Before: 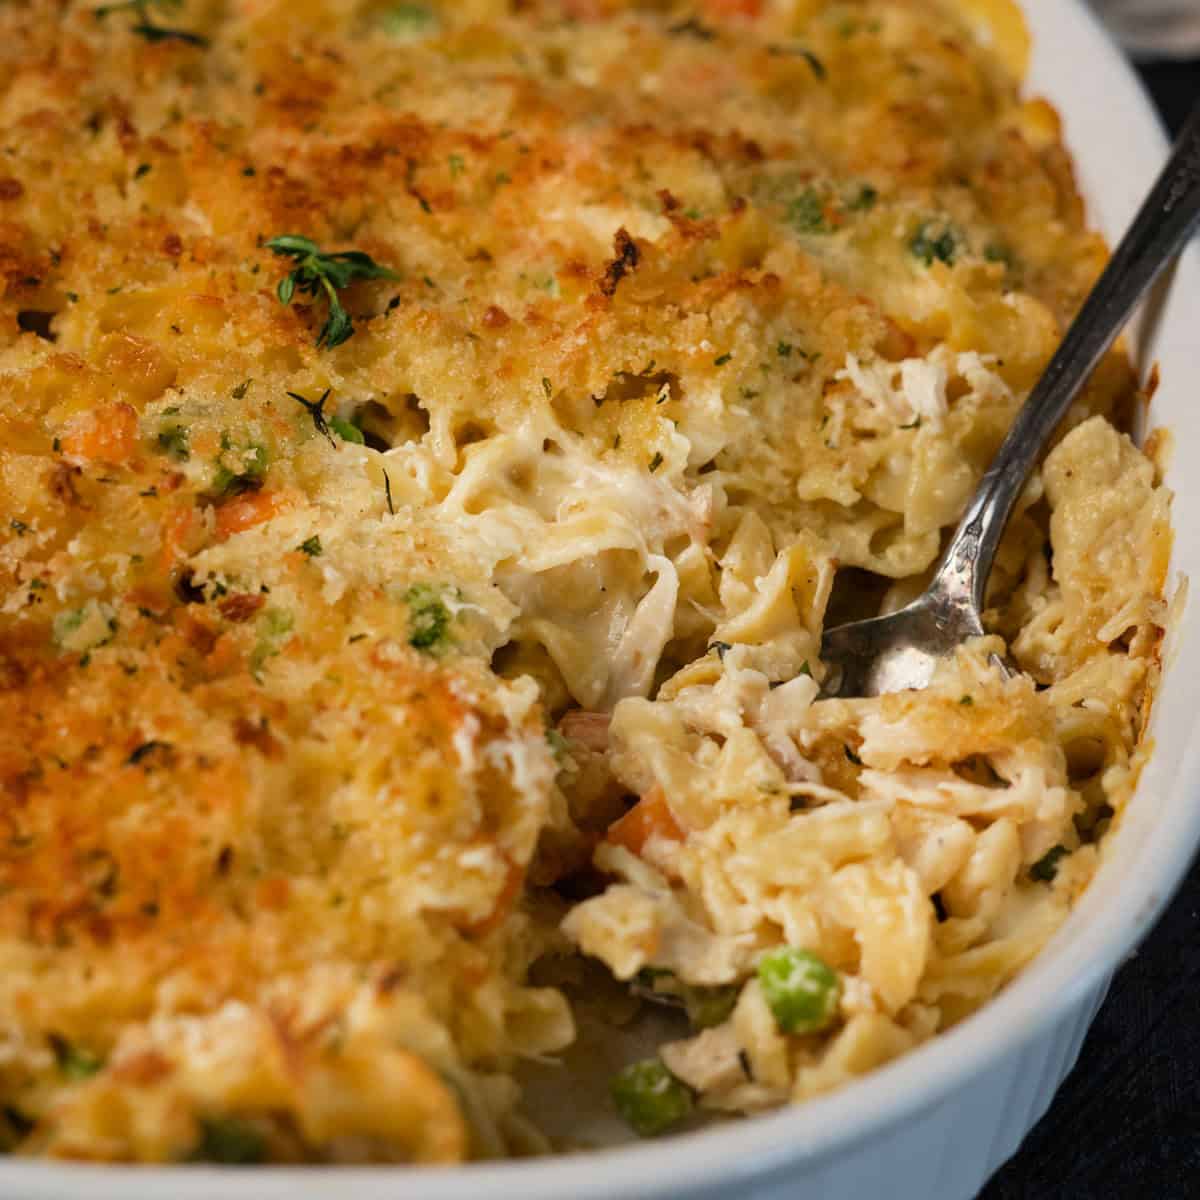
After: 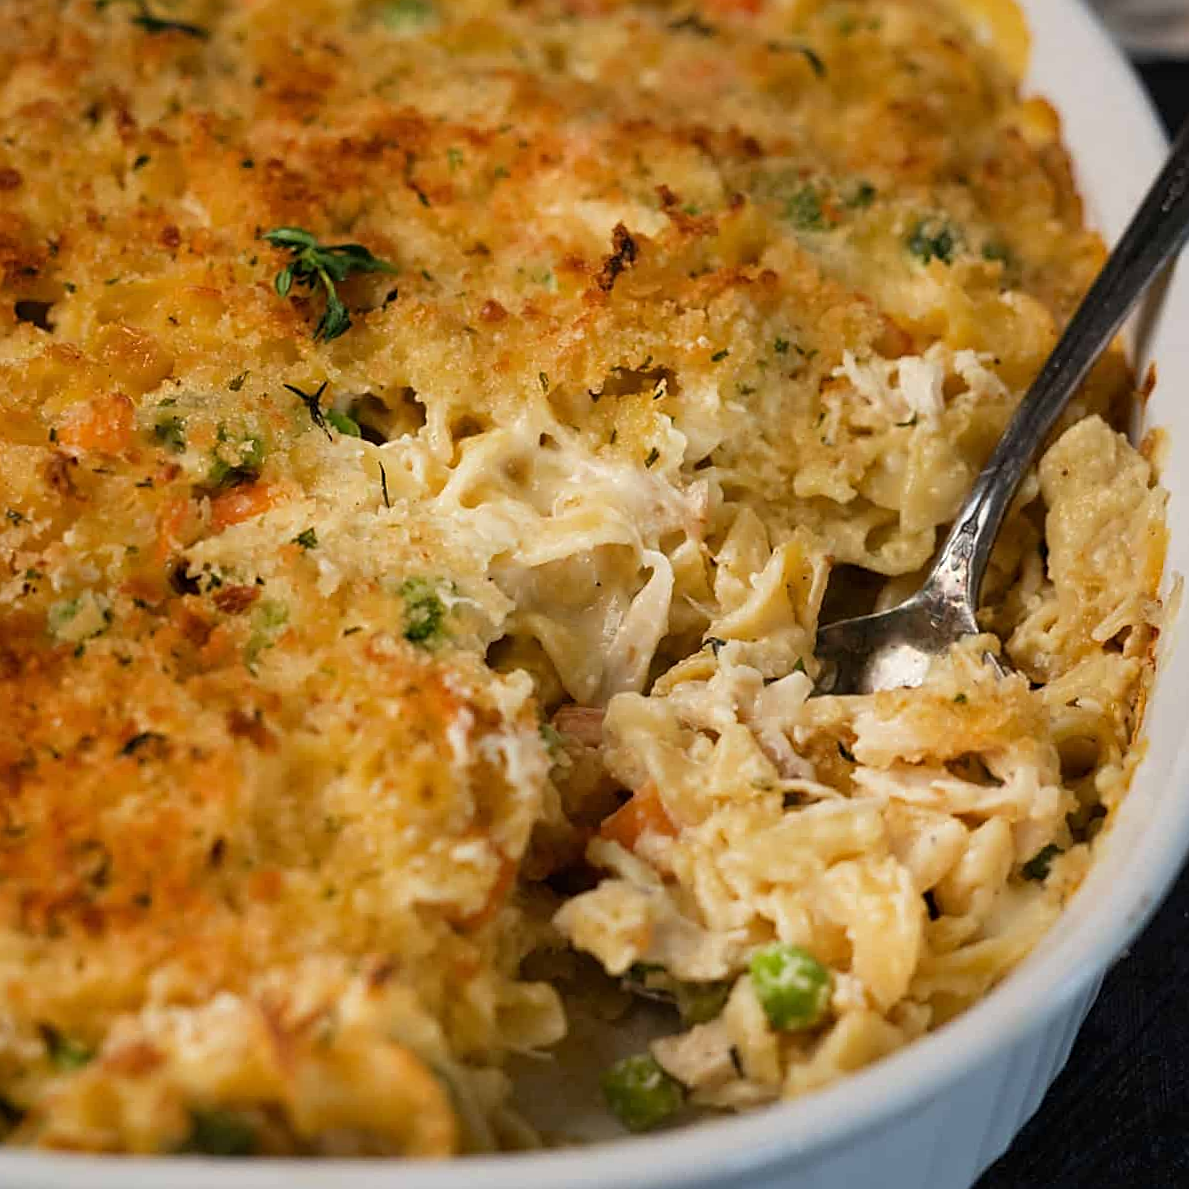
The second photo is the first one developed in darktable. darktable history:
sharpen: on, module defaults
crop and rotate: angle -0.5°
